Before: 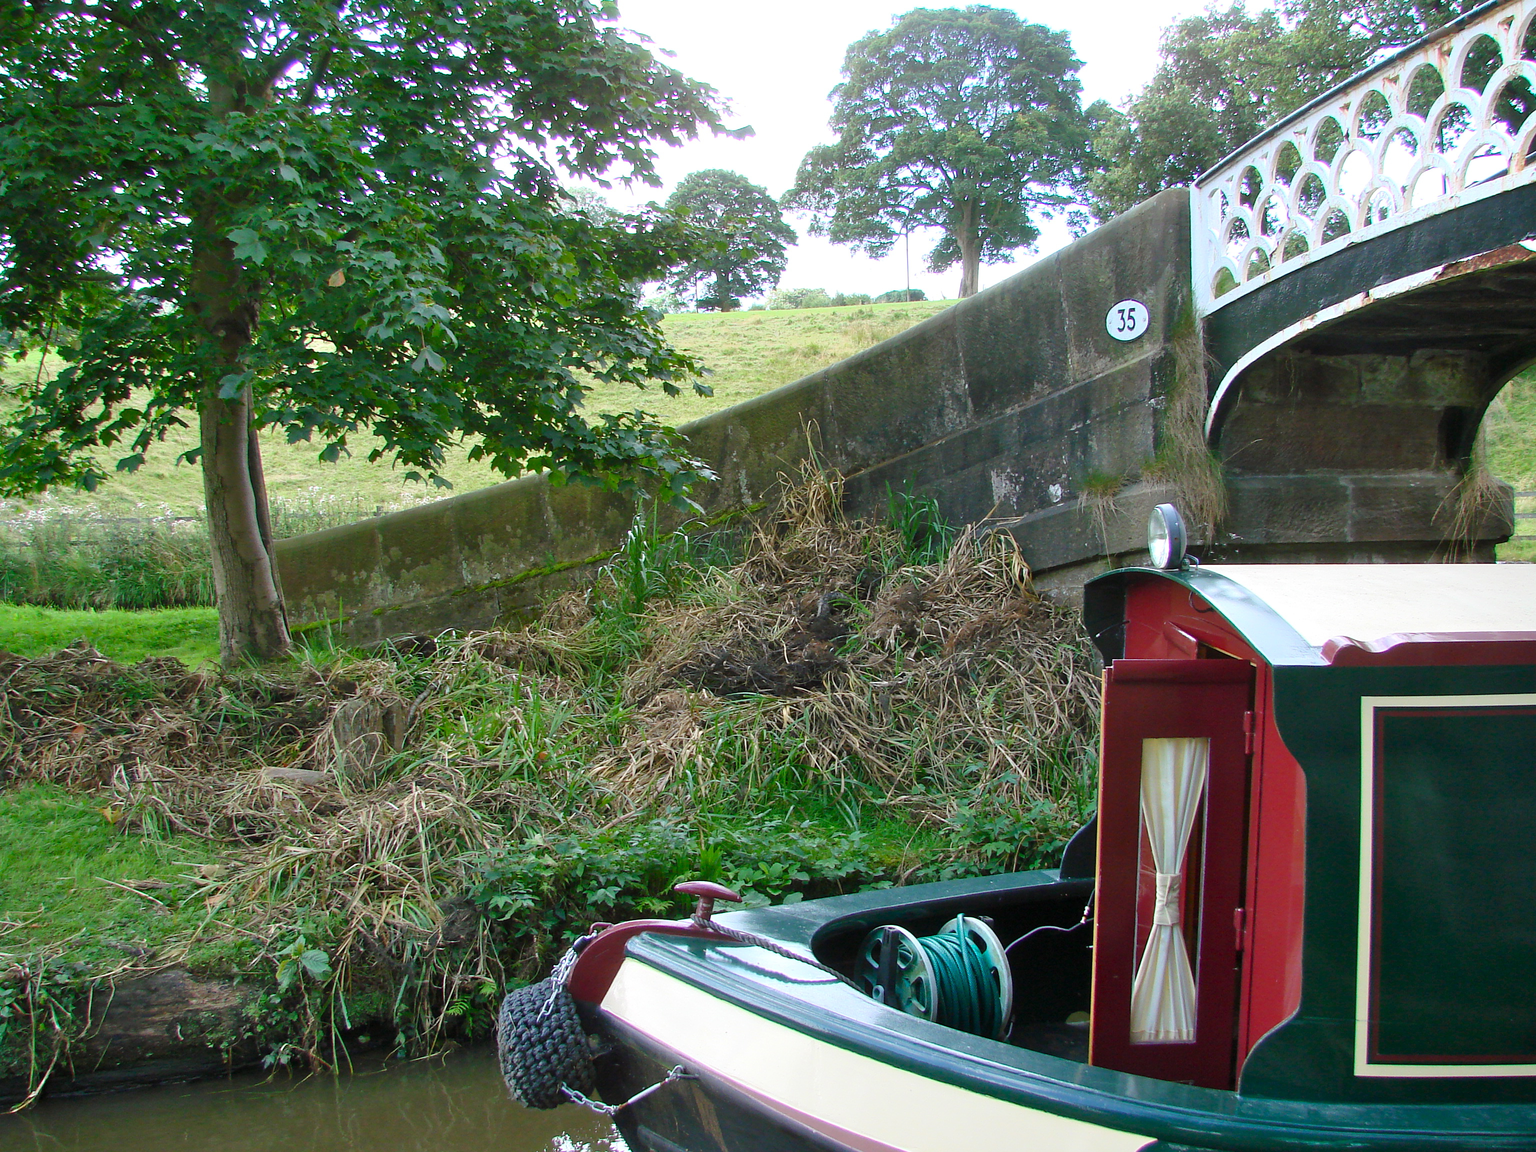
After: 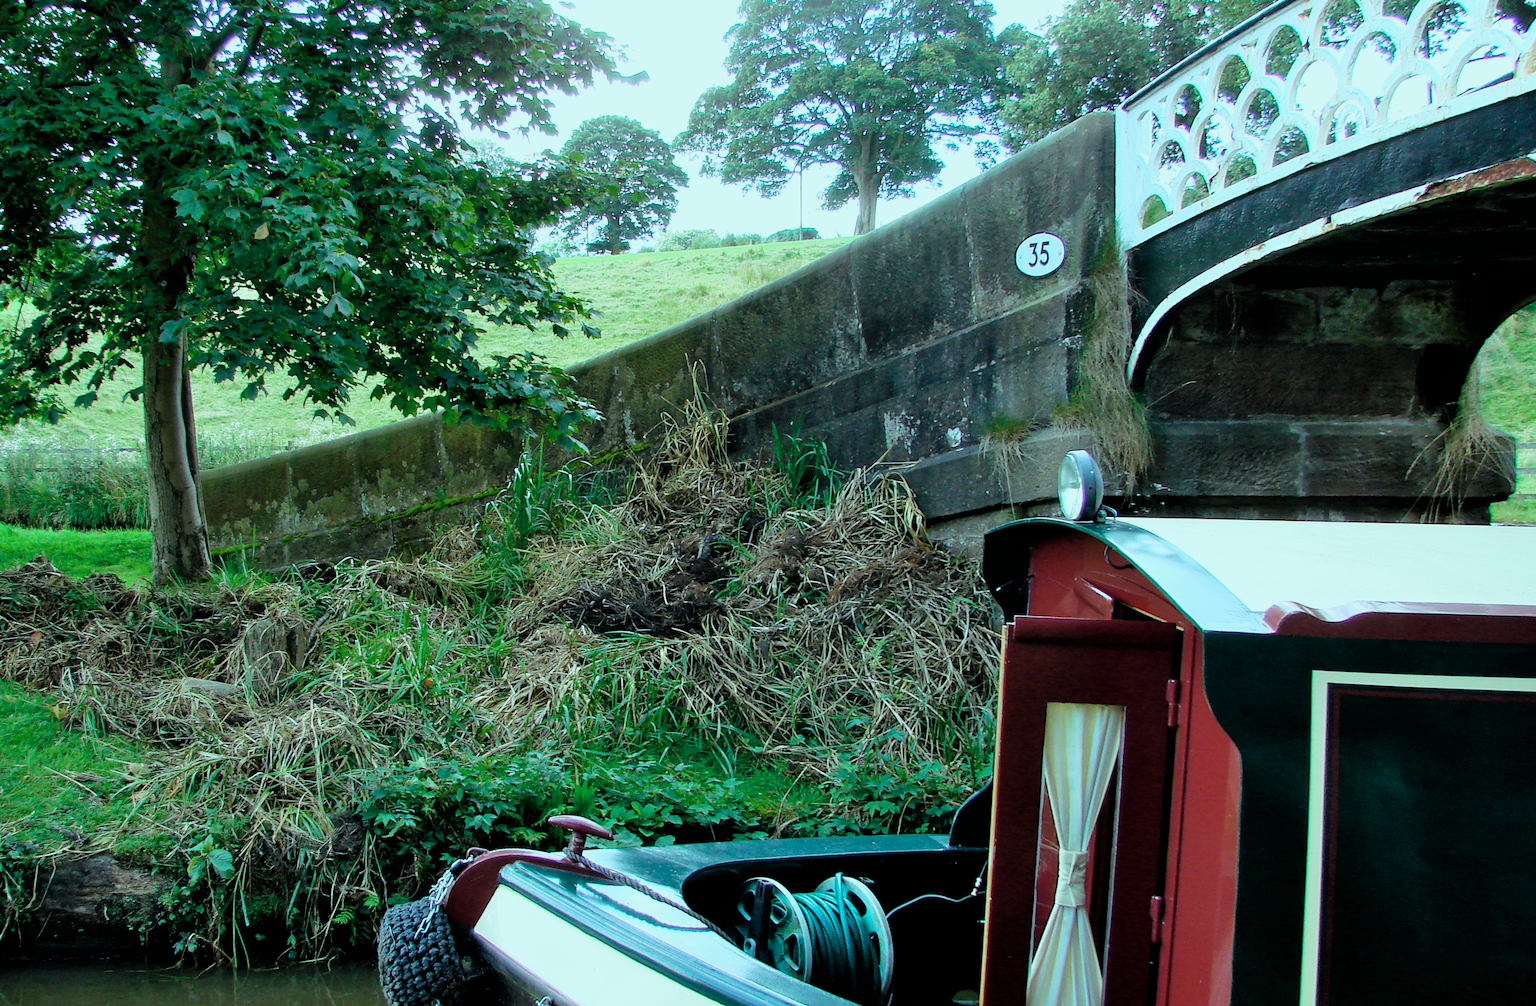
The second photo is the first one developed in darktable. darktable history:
rotate and perspective: rotation 1.69°, lens shift (vertical) -0.023, lens shift (horizontal) -0.291, crop left 0.025, crop right 0.988, crop top 0.092, crop bottom 0.842
filmic rgb: black relative exposure -5 EV, white relative exposure 3.2 EV, hardness 3.42, contrast 1.2, highlights saturation mix -50%
color balance rgb: shadows lift › chroma 7.23%, shadows lift › hue 246.48°, highlights gain › chroma 5.38%, highlights gain › hue 196.93°, white fulcrum 1 EV
